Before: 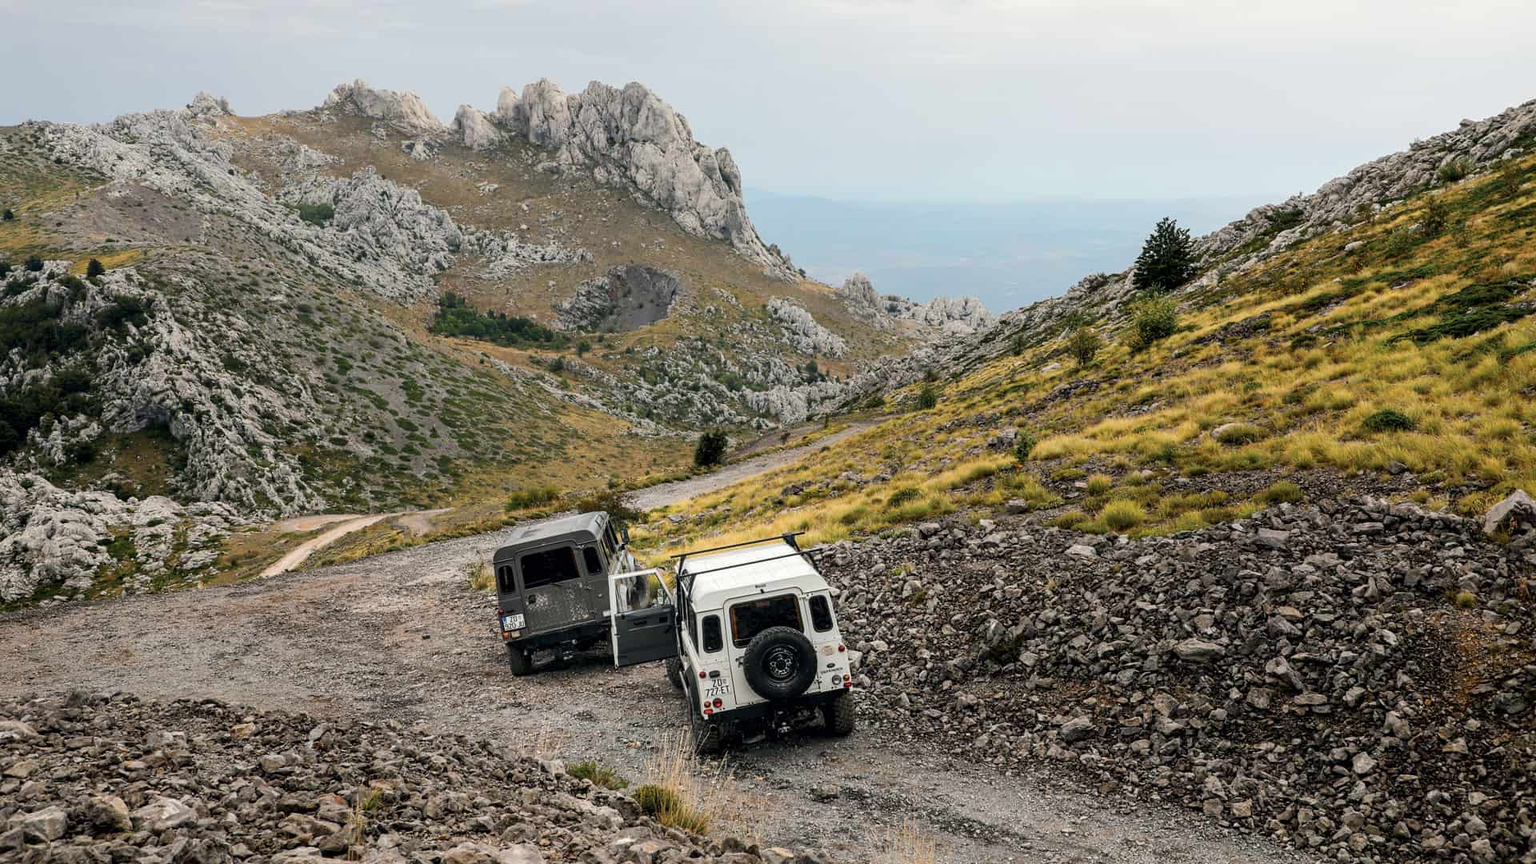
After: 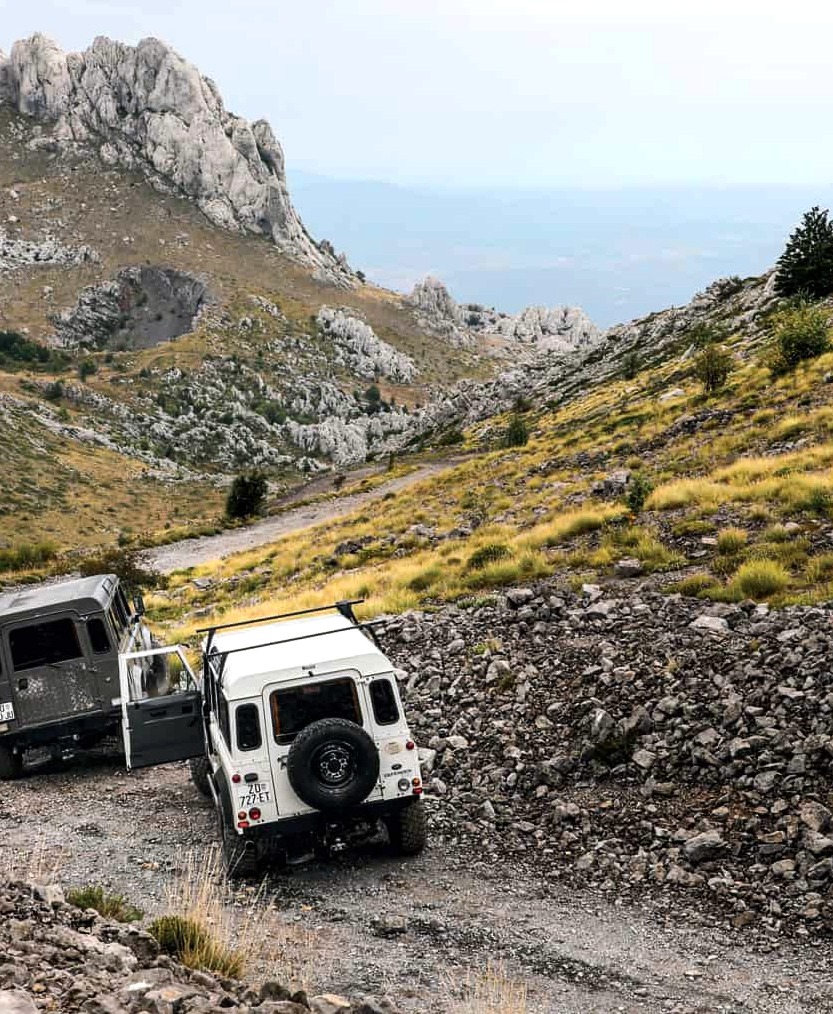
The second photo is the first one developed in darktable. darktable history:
white balance: red 1.004, blue 1.024
crop: left 33.452%, top 6.025%, right 23.155%
tone equalizer: -8 EV -0.417 EV, -7 EV -0.389 EV, -6 EV -0.333 EV, -5 EV -0.222 EV, -3 EV 0.222 EV, -2 EV 0.333 EV, -1 EV 0.389 EV, +0 EV 0.417 EV, edges refinement/feathering 500, mask exposure compensation -1.57 EV, preserve details no
